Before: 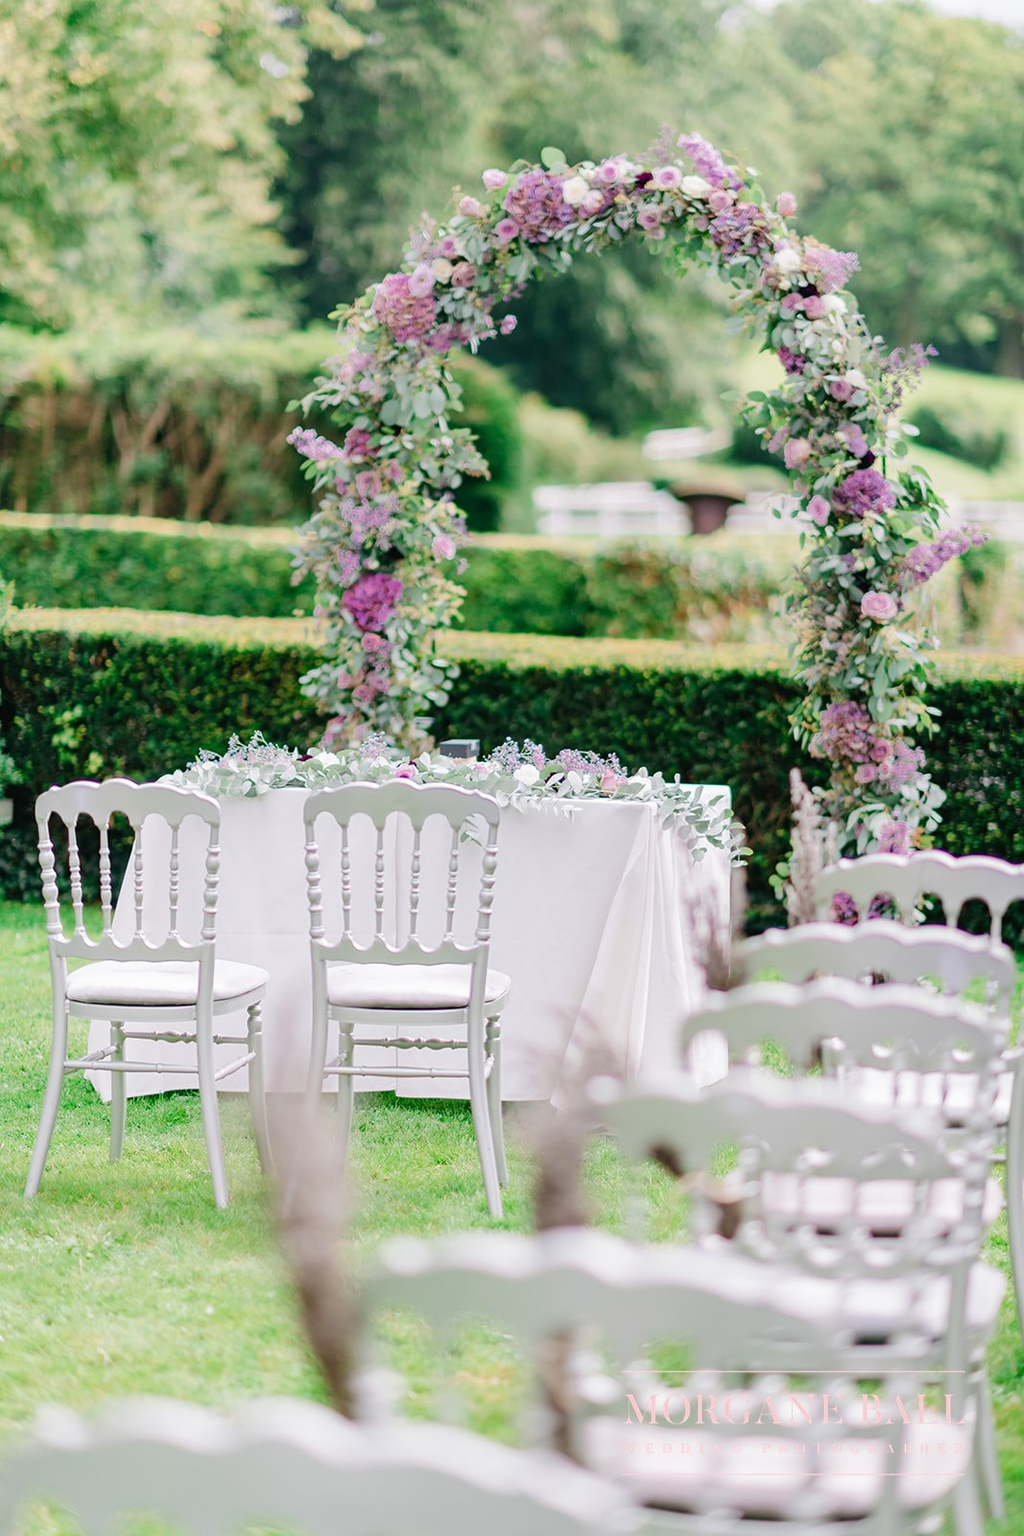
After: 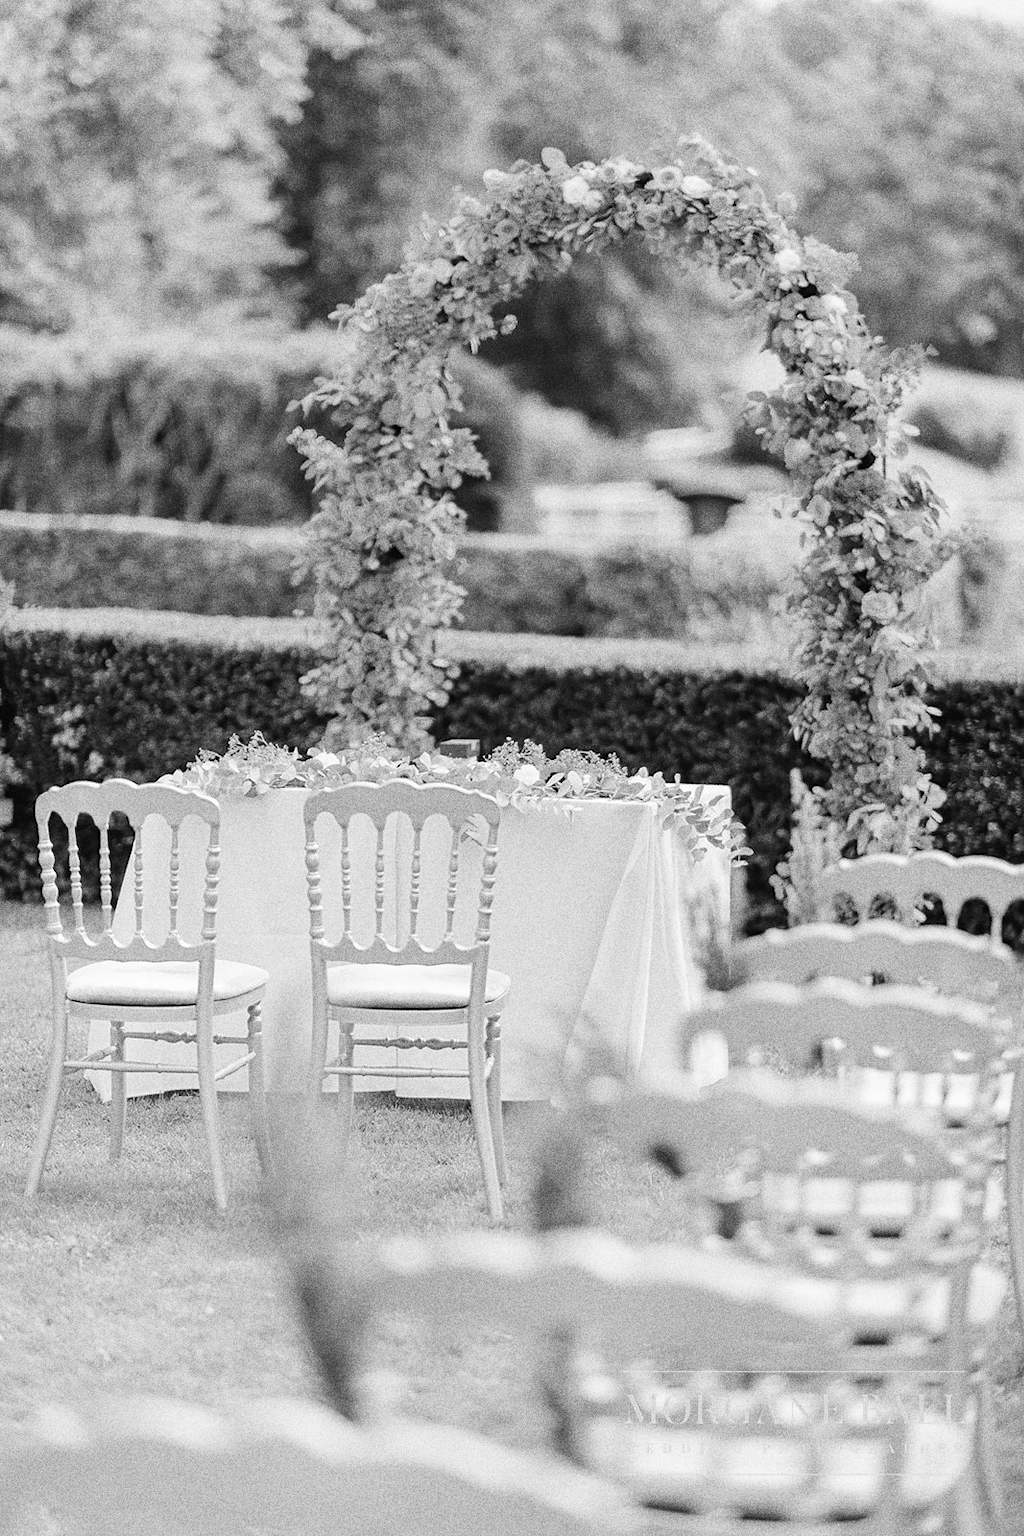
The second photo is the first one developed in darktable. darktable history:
grain: coarseness 10.62 ISO, strength 55.56%
monochrome: on, module defaults
